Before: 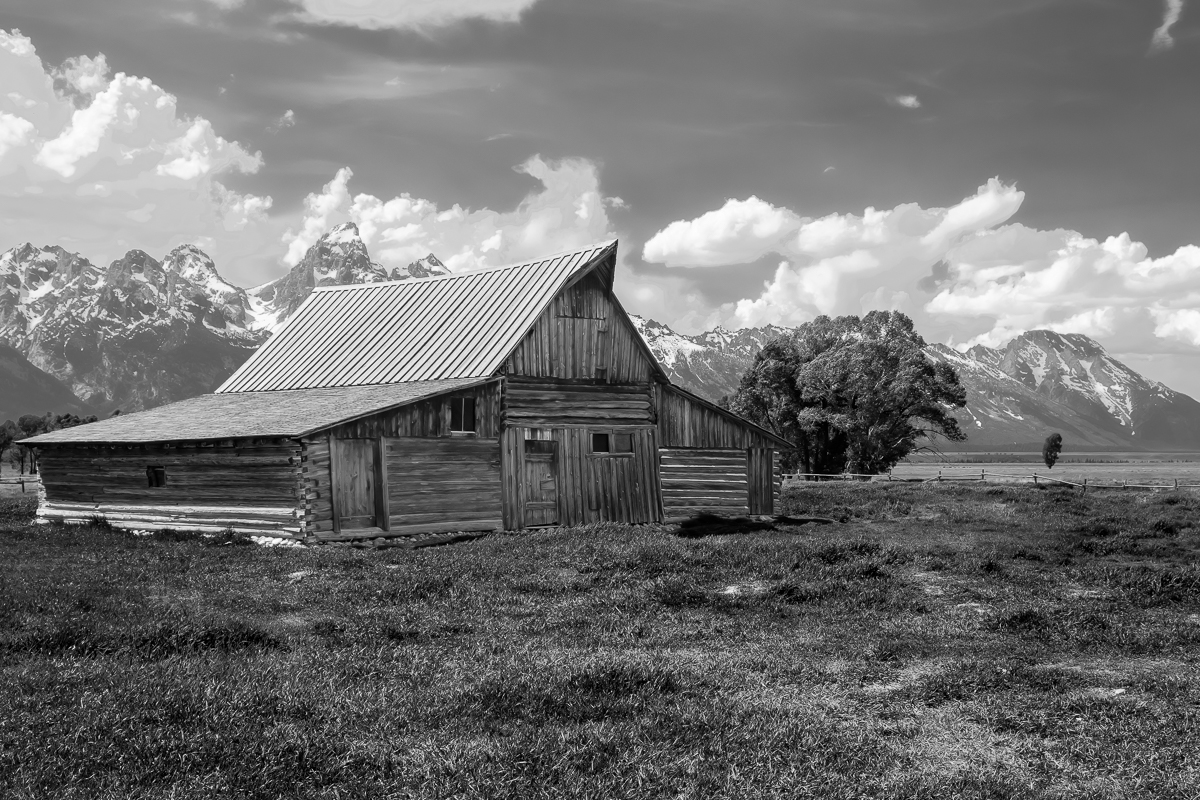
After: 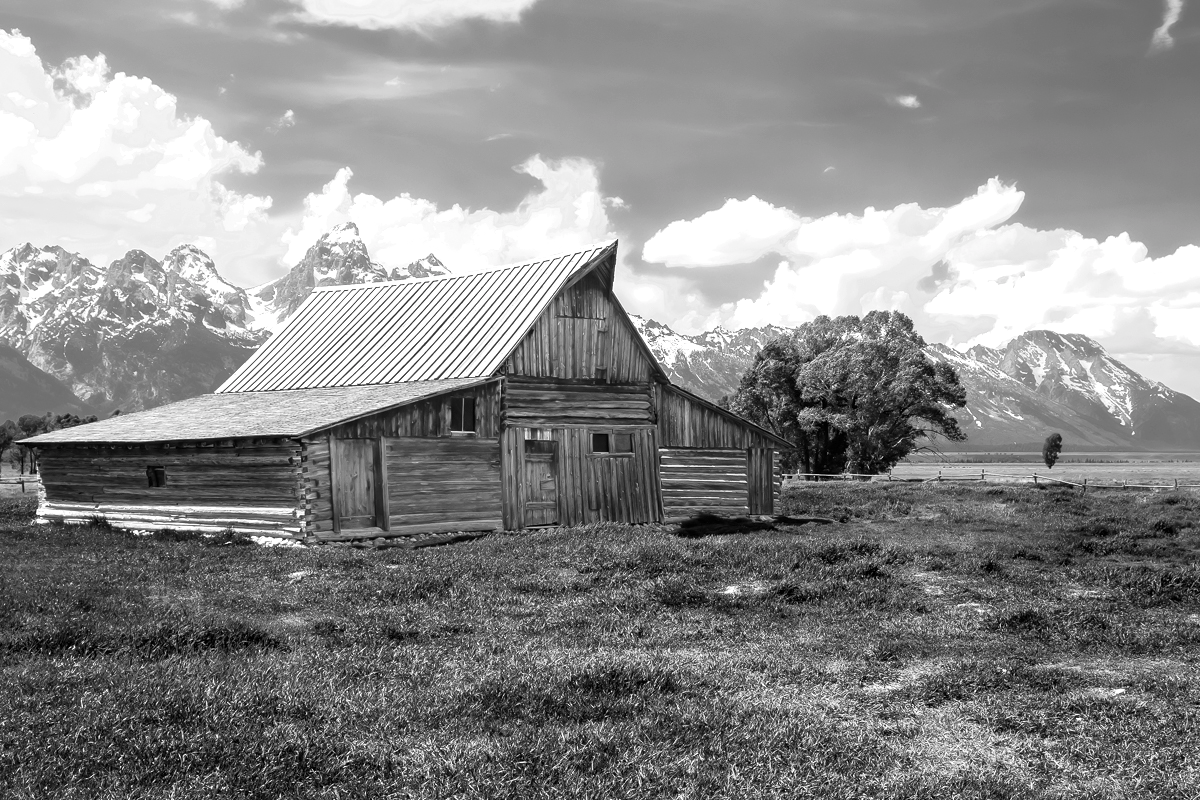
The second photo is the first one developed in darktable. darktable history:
exposure: exposure 0.601 EV, compensate exposure bias true, compensate highlight preservation false
